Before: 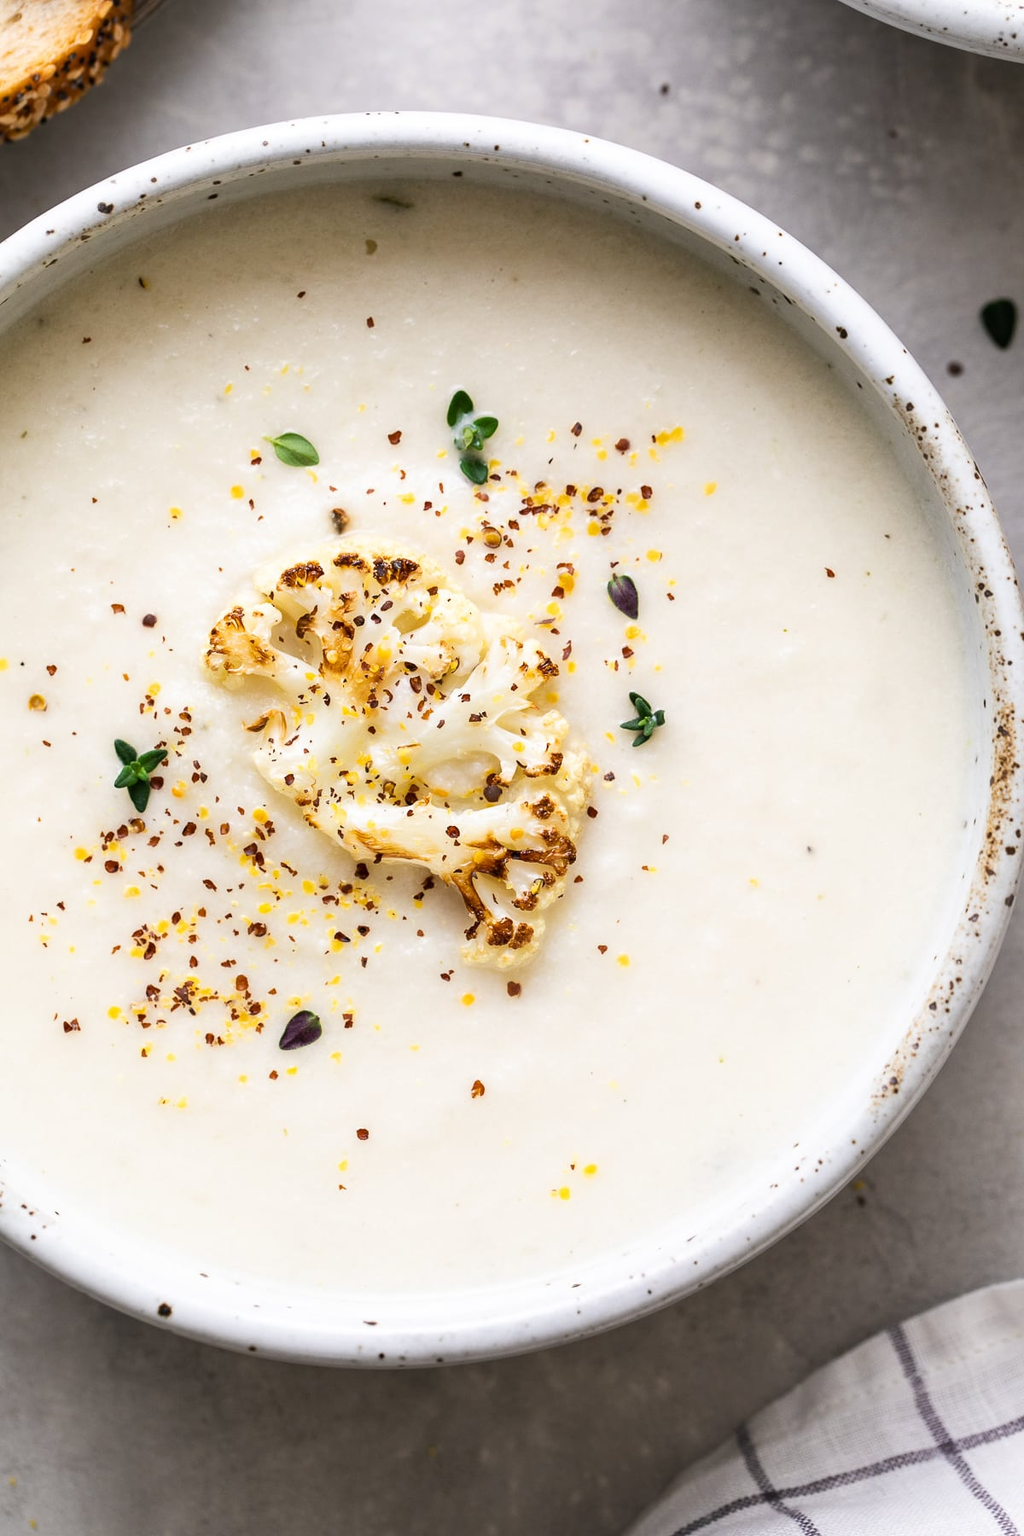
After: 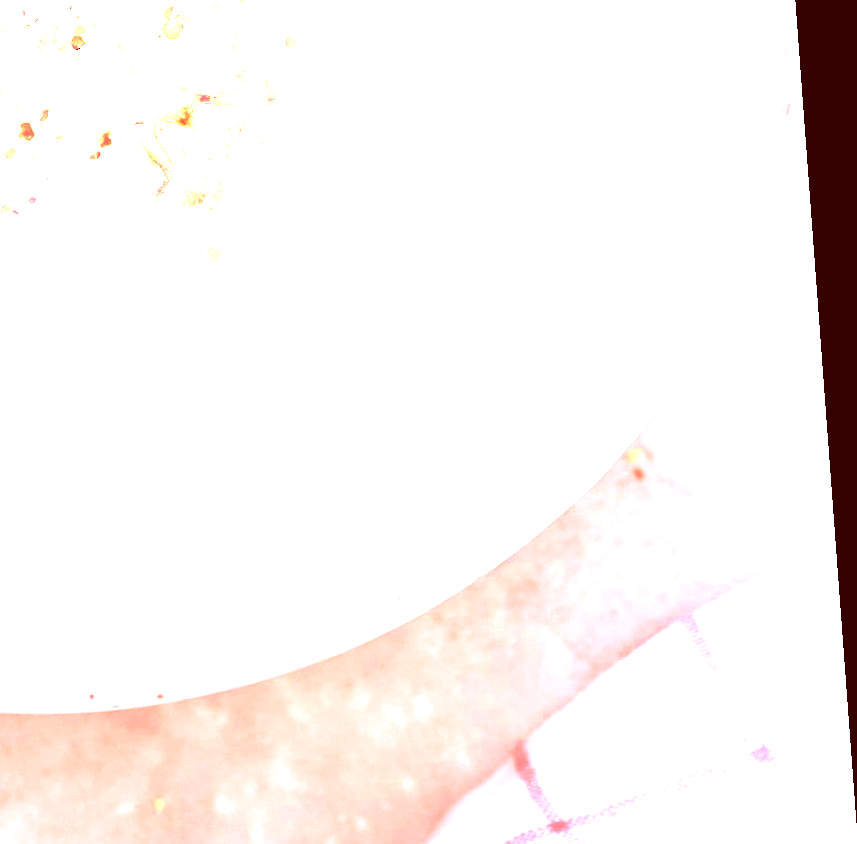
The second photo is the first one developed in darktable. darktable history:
rgb levels: preserve colors sum RGB, levels [[0.038, 0.433, 0.934], [0, 0.5, 1], [0, 0.5, 1]]
color zones: curves: ch0 [(0.018, 0.548) (0.197, 0.654) (0.425, 0.447) (0.605, 0.658) (0.732, 0.579)]; ch1 [(0.105, 0.531) (0.224, 0.531) (0.386, 0.39) (0.618, 0.456) (0.732, 0.456) (0.956, 0.421)]; ch2 [(0.039, 0.583) (0.215, 0.465) (0.399, 0.544) (0.465, 0.548) (0.614, 0.447) (0.724, 0.43) (0.882, 0.623) (0.956, 0.632)]
crop and rotate: left 35.509%, top 50.238%, bottom 4.934%
haze removal: strength -0.1, adaptive false
rotate and perspective: rotation -4.25°, automatic cropping off
color correction: highlights a* 9.03, highlights b* 8.71, shadows a* 40, shadows b* 40, saturation 0.8
white balance: red 8, blue 8
